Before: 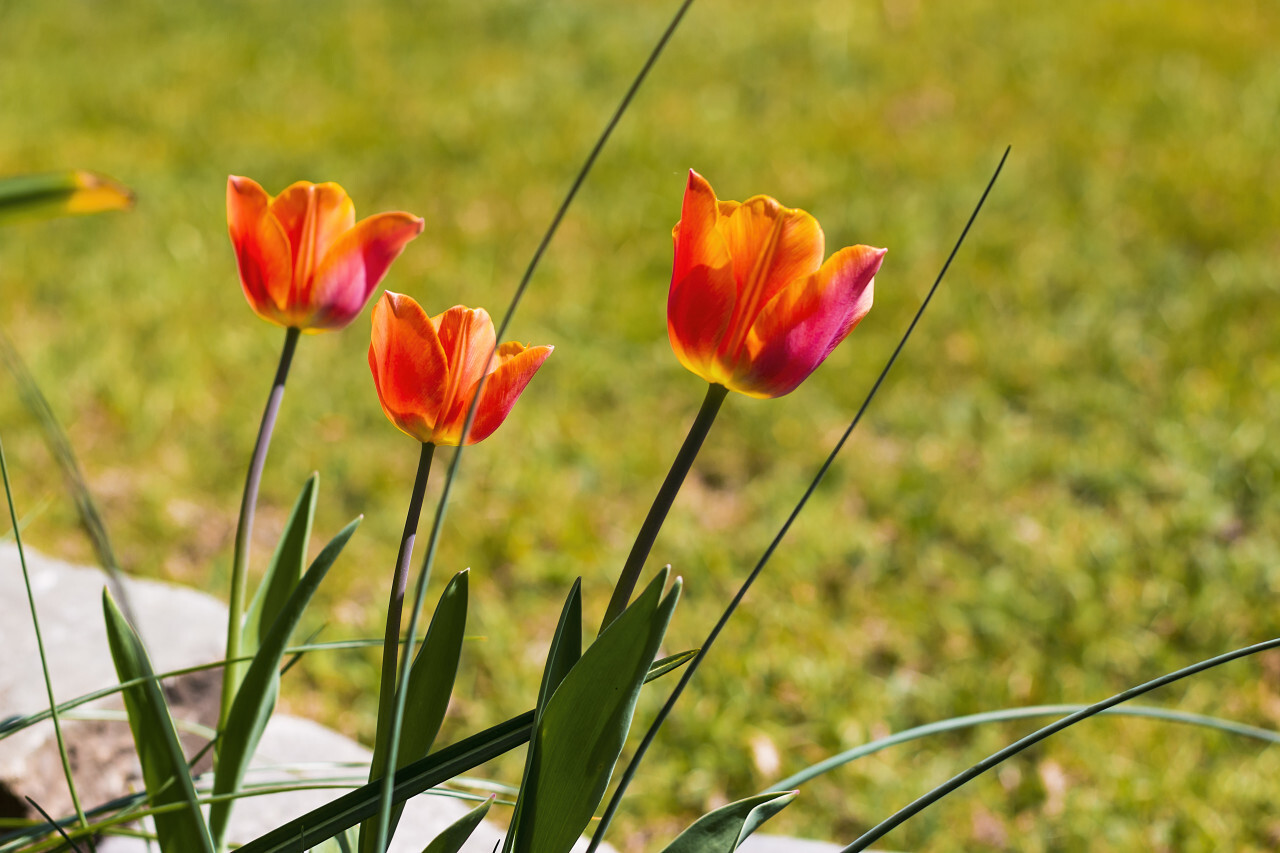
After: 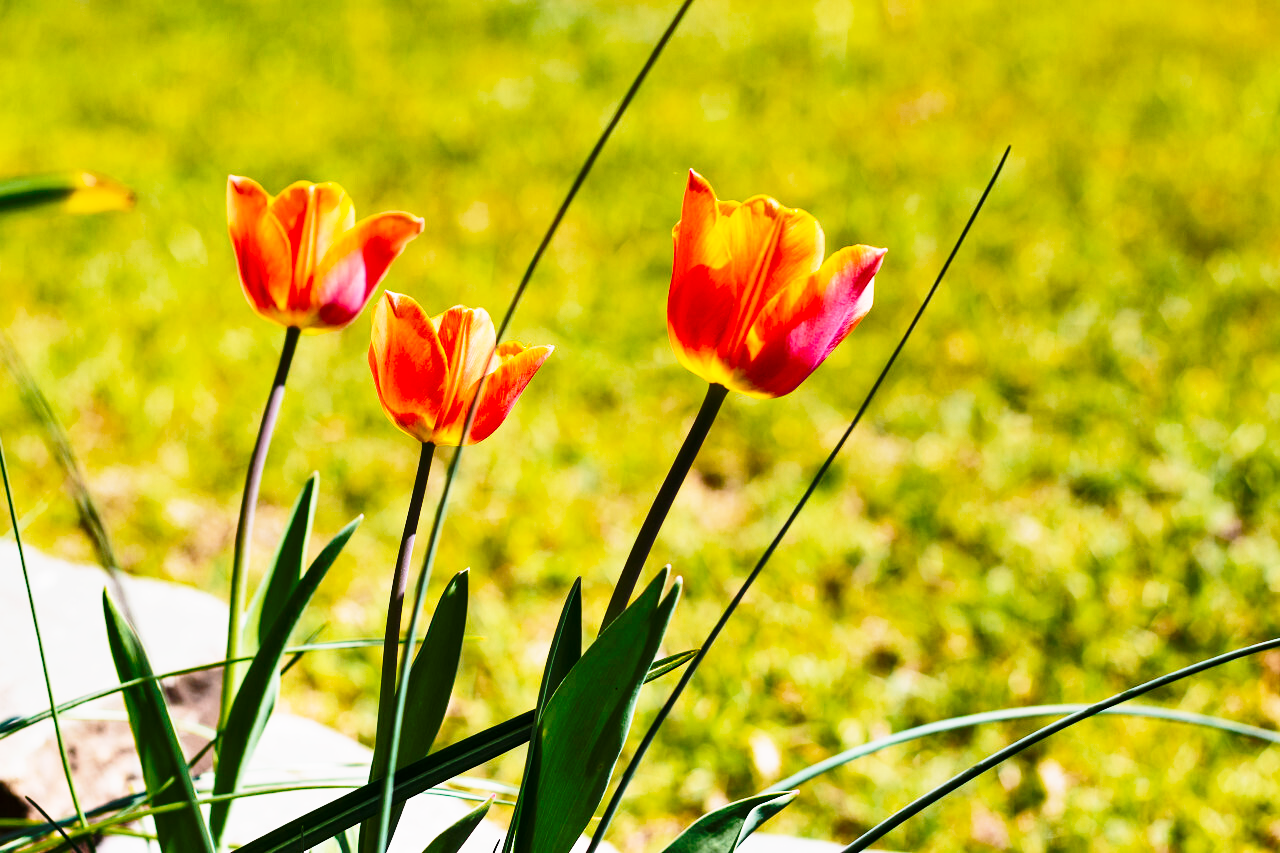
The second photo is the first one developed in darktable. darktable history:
base curve: curves: ch0 [(0, 0) (0.032, 0.037) (0.105, 0.228) (0.435, 0.76) (0.856, 0.983) (1, 1)], preserve colors none
shadows and highlights: shadows 43.54, white point adjustment -1.62, soften with gaussian
tone equalizer: -8 EV -0.436 EV, -7 EV -0.413 EV, -6 EV -0.297 EV, -5 EV -0.203 EV, -3 EV 0.25 EV, -2 EV 0.31 EV, -1 EV 0.394 EV, +0 EV 0.396 EV, edges refinement/feathering 500, mask exposure compensation -1.57 EV, preserve details no
